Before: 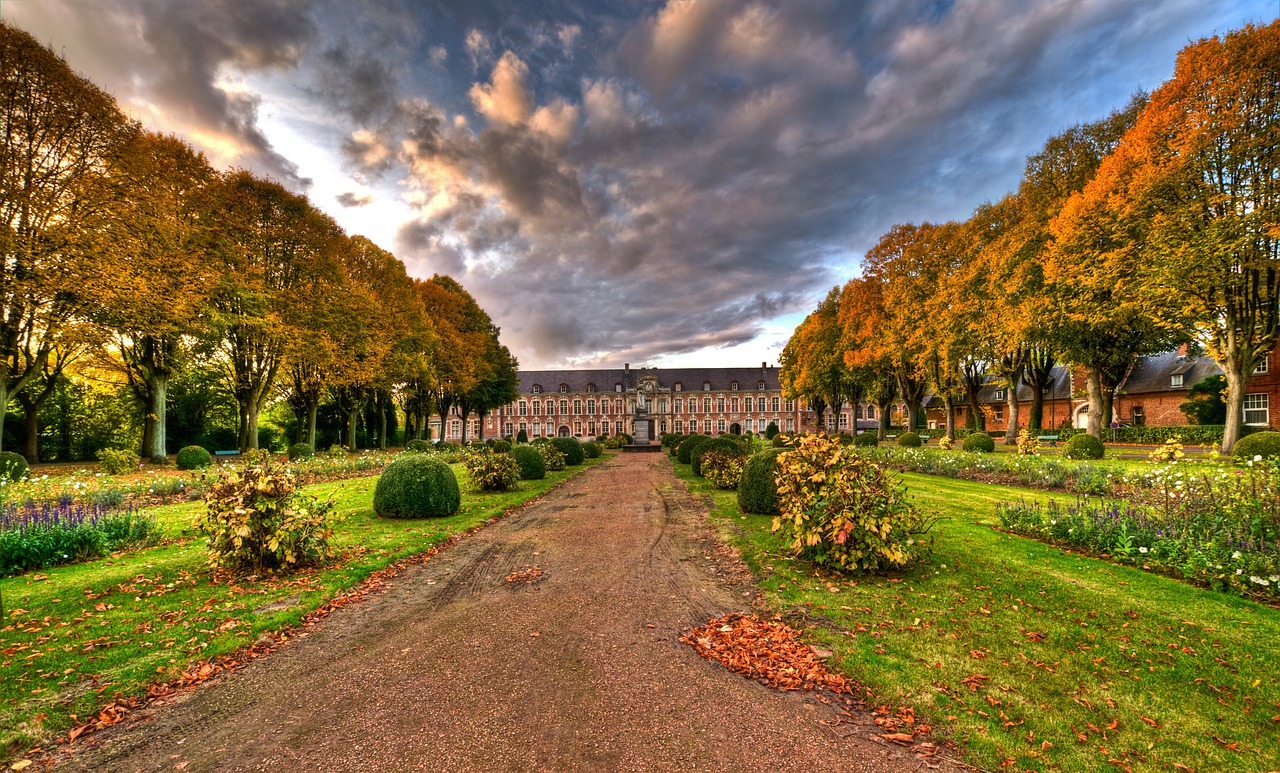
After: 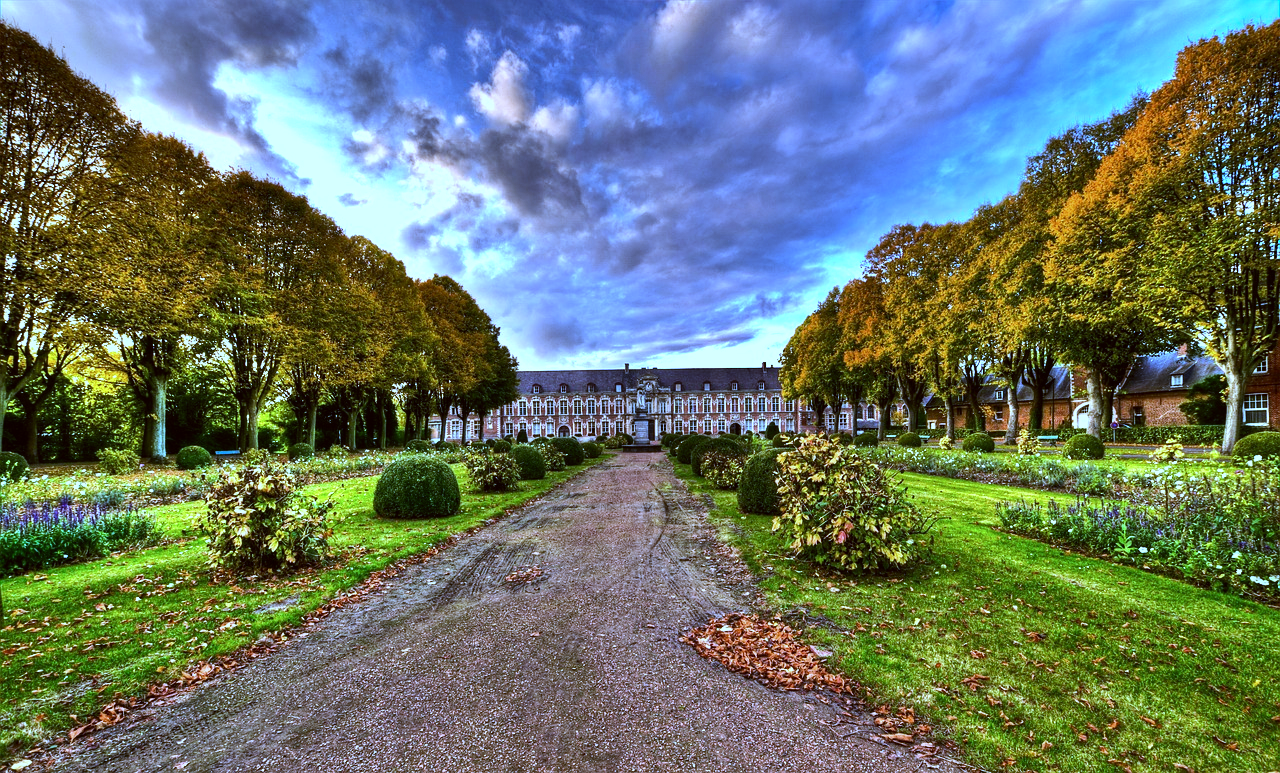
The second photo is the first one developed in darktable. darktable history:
tone equalizer: -8 EV -0.75 EV, -7 EV -0.7 EV, -6 EV -0.6 EV, -5 EV -0.4 EV, -3 EV 0.4 EV, -2 EV 0.6 EV, -1 EV 0.7 EV, +0 EV 0.75 EV, edges refinement/feathering 500, mask exposure compensation -1.57 EV, preserve details no
white balance: red 0.766, blue 1.537
color correction: highlights a* -3.28, highlights b* -6.24, shadows a* 3.1, shadows b* 5.19
